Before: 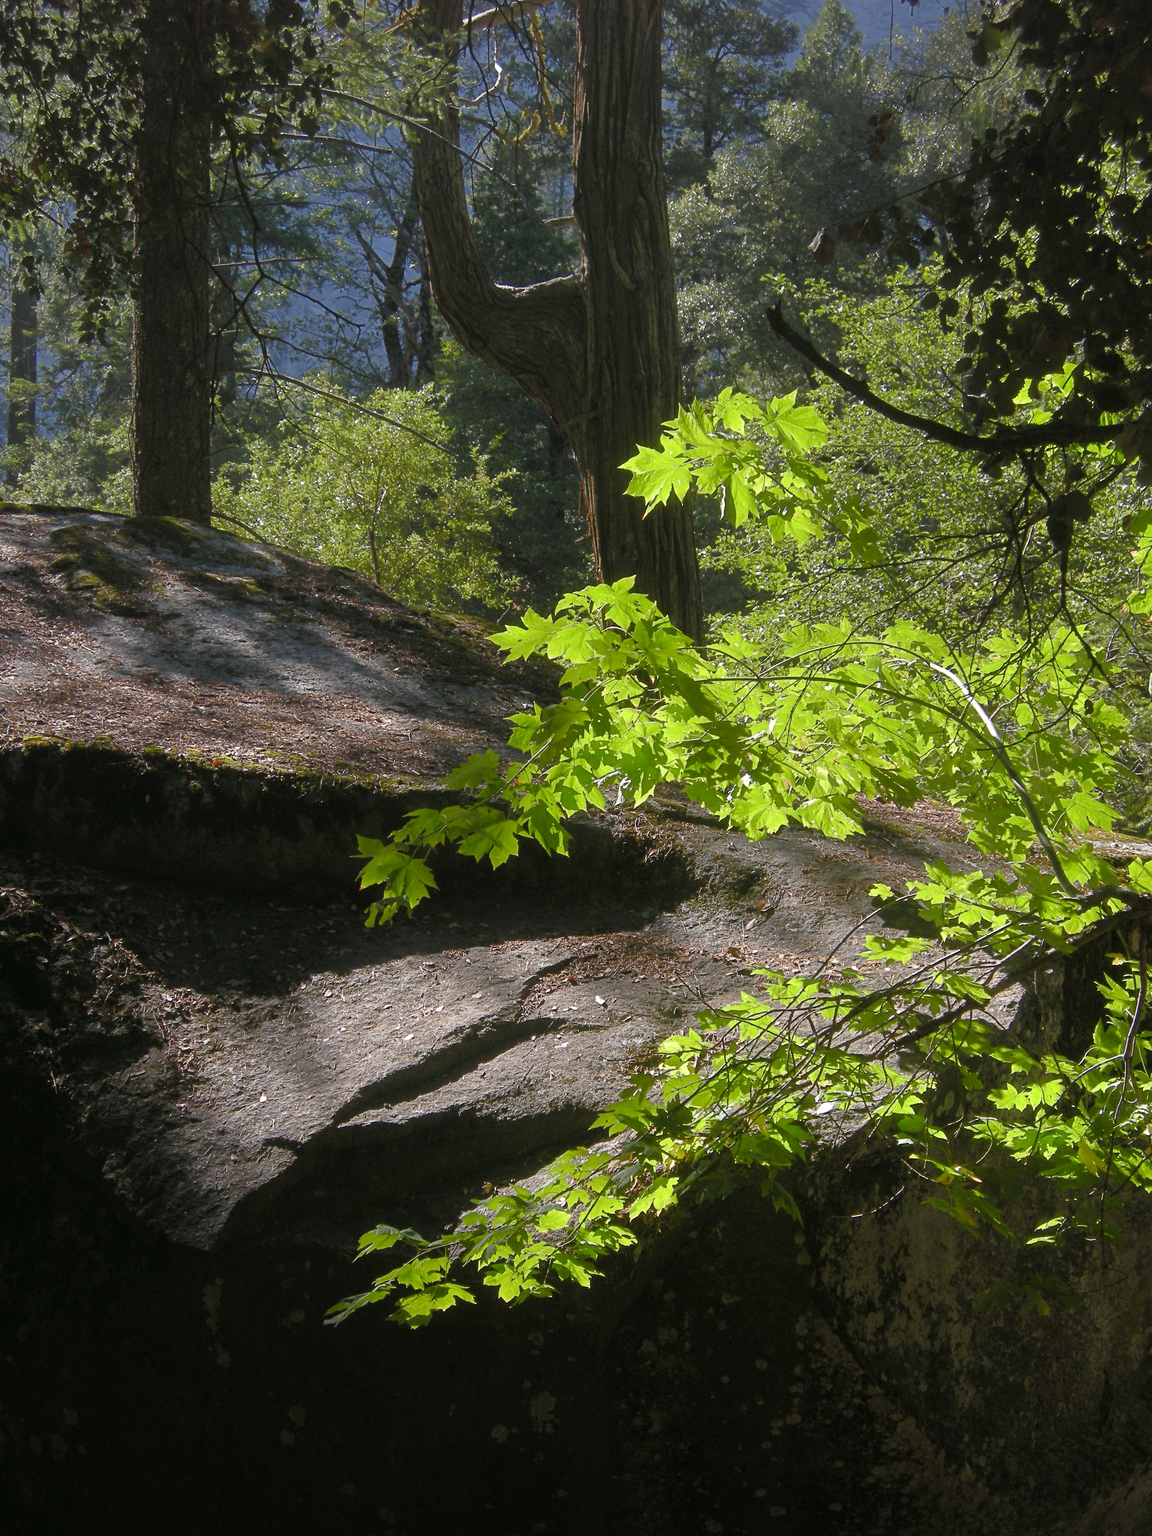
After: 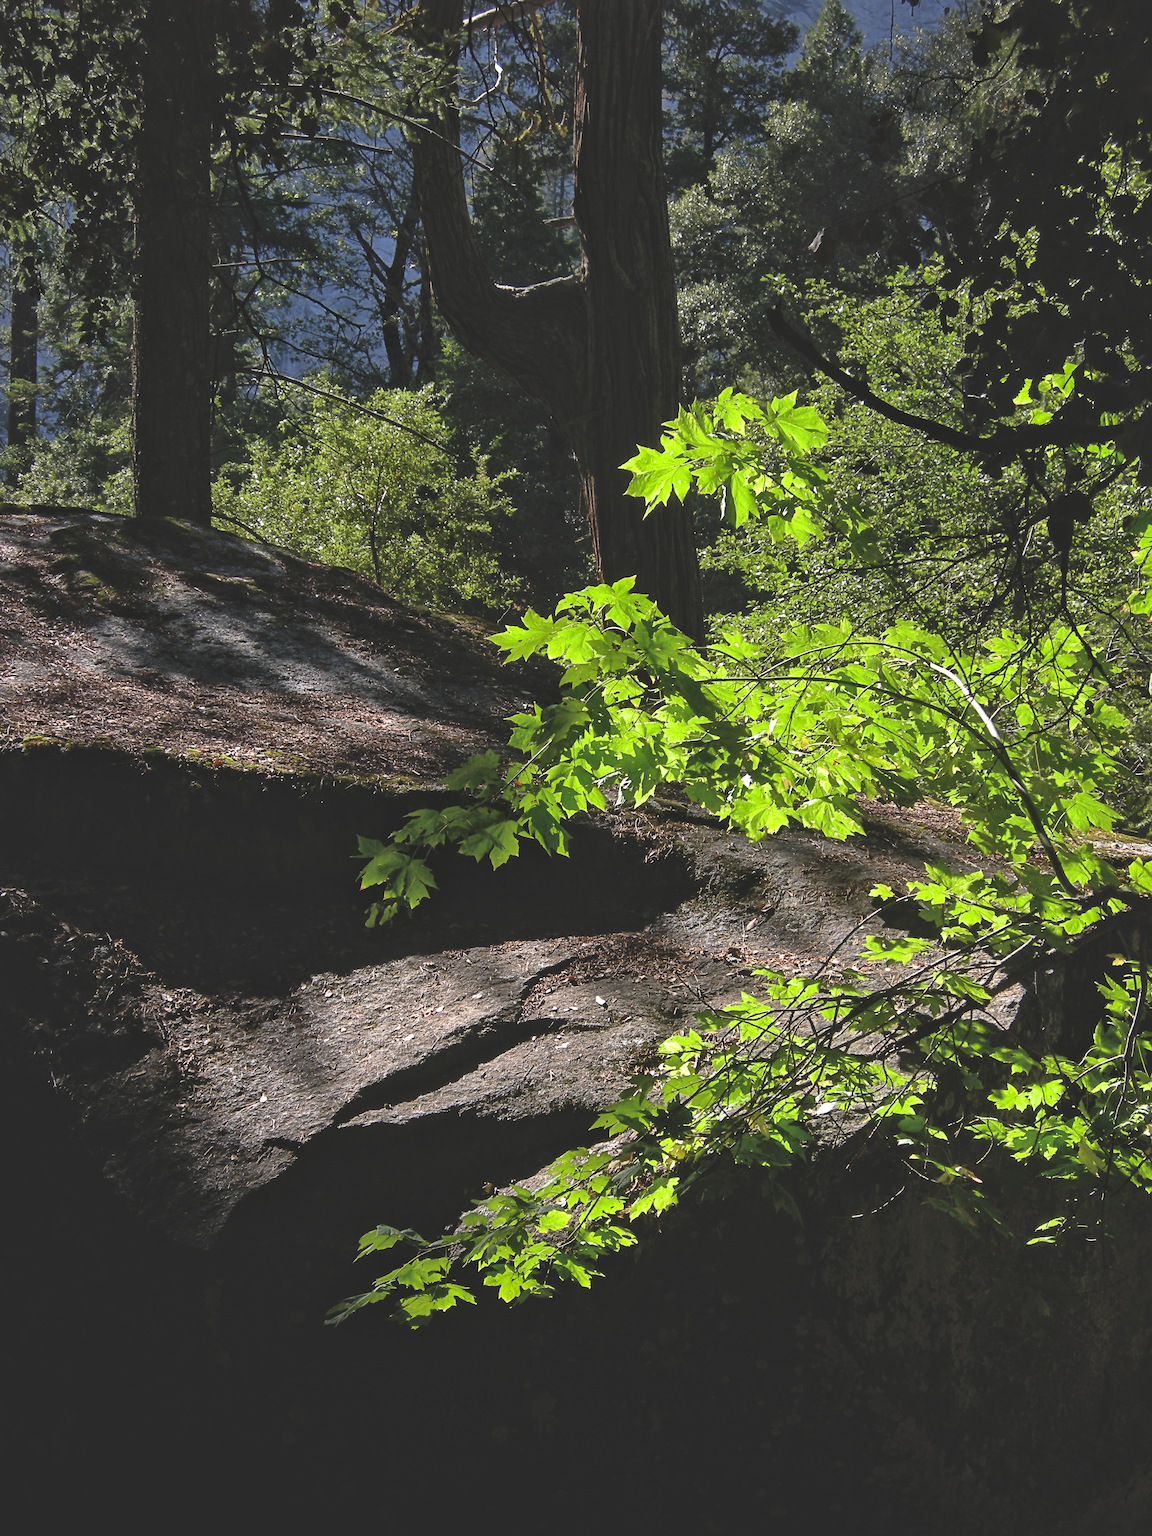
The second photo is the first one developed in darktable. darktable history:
filmic rgb: black relative exposure -11.35 EV, white relative exposure 3.22 EV, hardness 6.76, color science v6 (2022)
rgb curve: curves: ch0 [(0, 0.186) (0.314, 0.284) (0.775, 0.708) (1, 1)], compensate middle gray true, preserve colors none
tone equalizer: -8 EV -0.417 EV, -7 EV -0.389 EV, -6 EV -0.333 EV, -5 EV -0.222 EV, -3 EV 0.222 EV, -2 EV 0.333 EV, -1 EV 0.389 EV, +0 EV 0.417 EV, edges refinement/feathering 500, mask exposure compensation -1.57 EV, preserve details no
local contrast: mode bilateral grid, contrast 20, coarseness 50, detail 144%, midtone range 0.2
